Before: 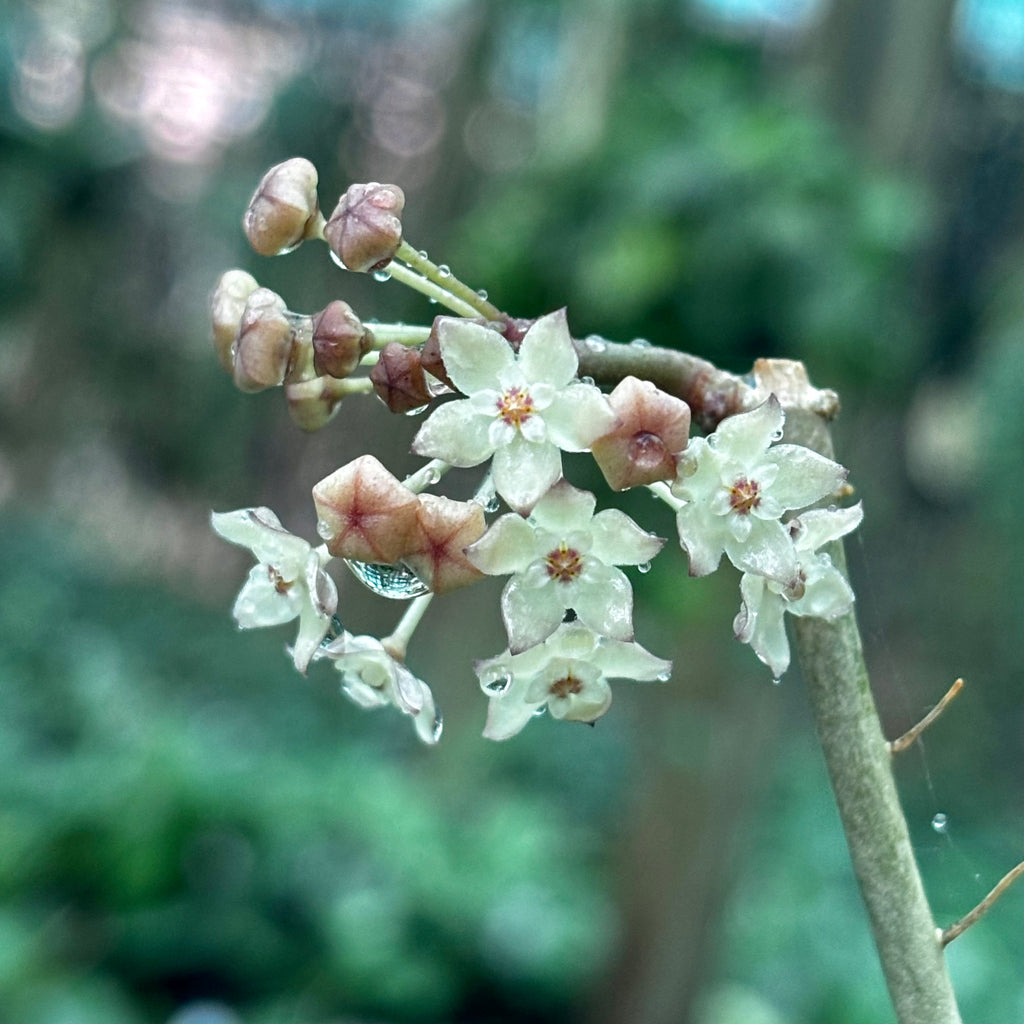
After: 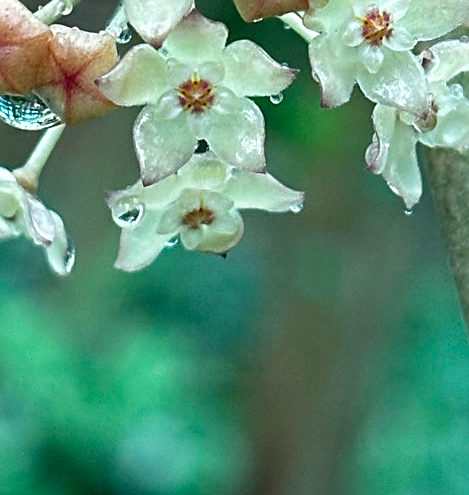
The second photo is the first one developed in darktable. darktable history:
contrast brightness saturation: brightness -0.02, saturation 0.35
crop: left 35.976%, top 45.819%, right 18.162%, bottom 5.807%
sharpen: on, module defaults
